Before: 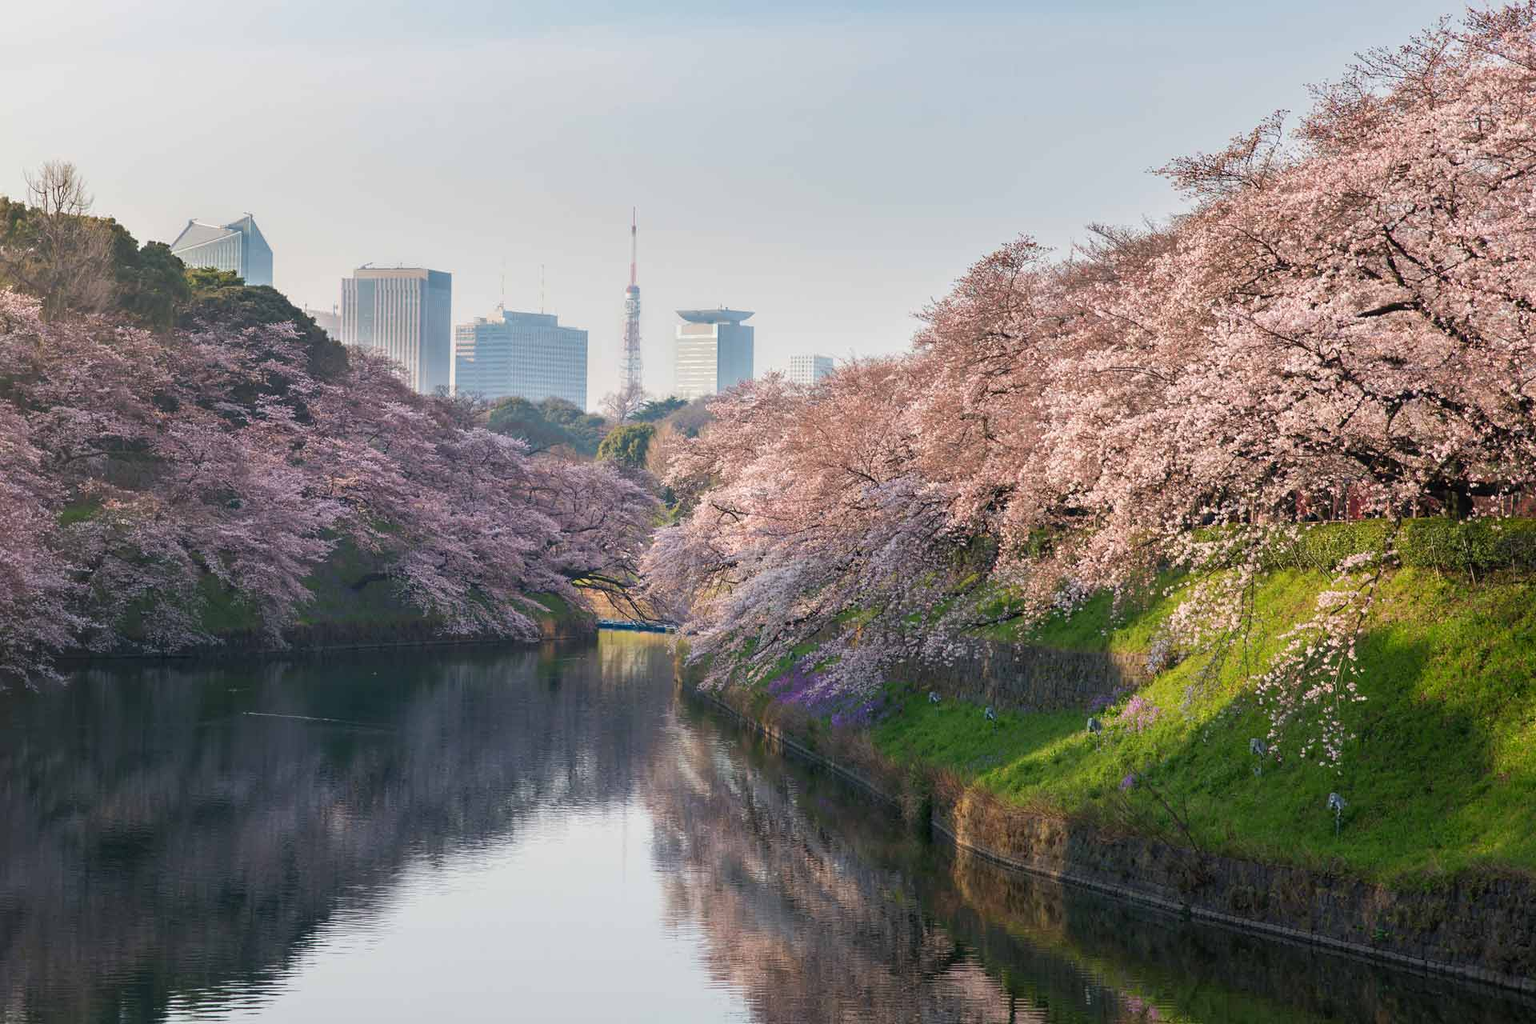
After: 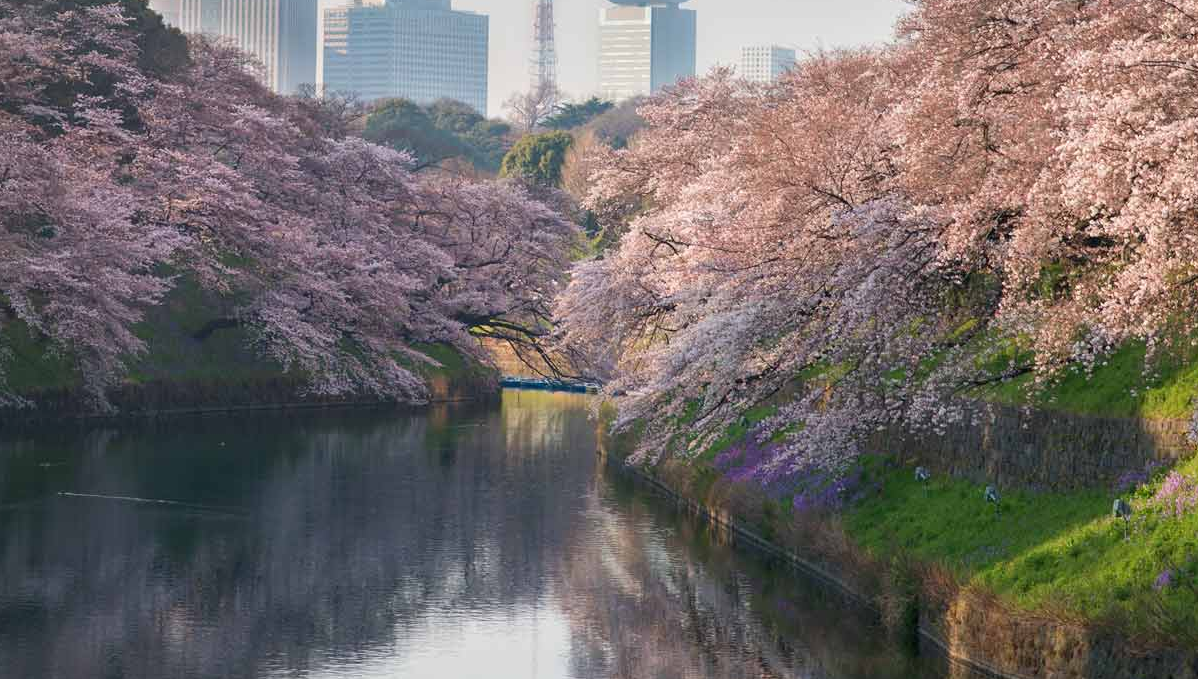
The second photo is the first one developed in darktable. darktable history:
tone equalizer: -7 EV 0.136 EV, edges refinement/feathering 500, mask exposure compensation -1.57 EV, preserve details no
crop: left 12.859%, top 31.107%, right 24.722%, bottom 15.822%
